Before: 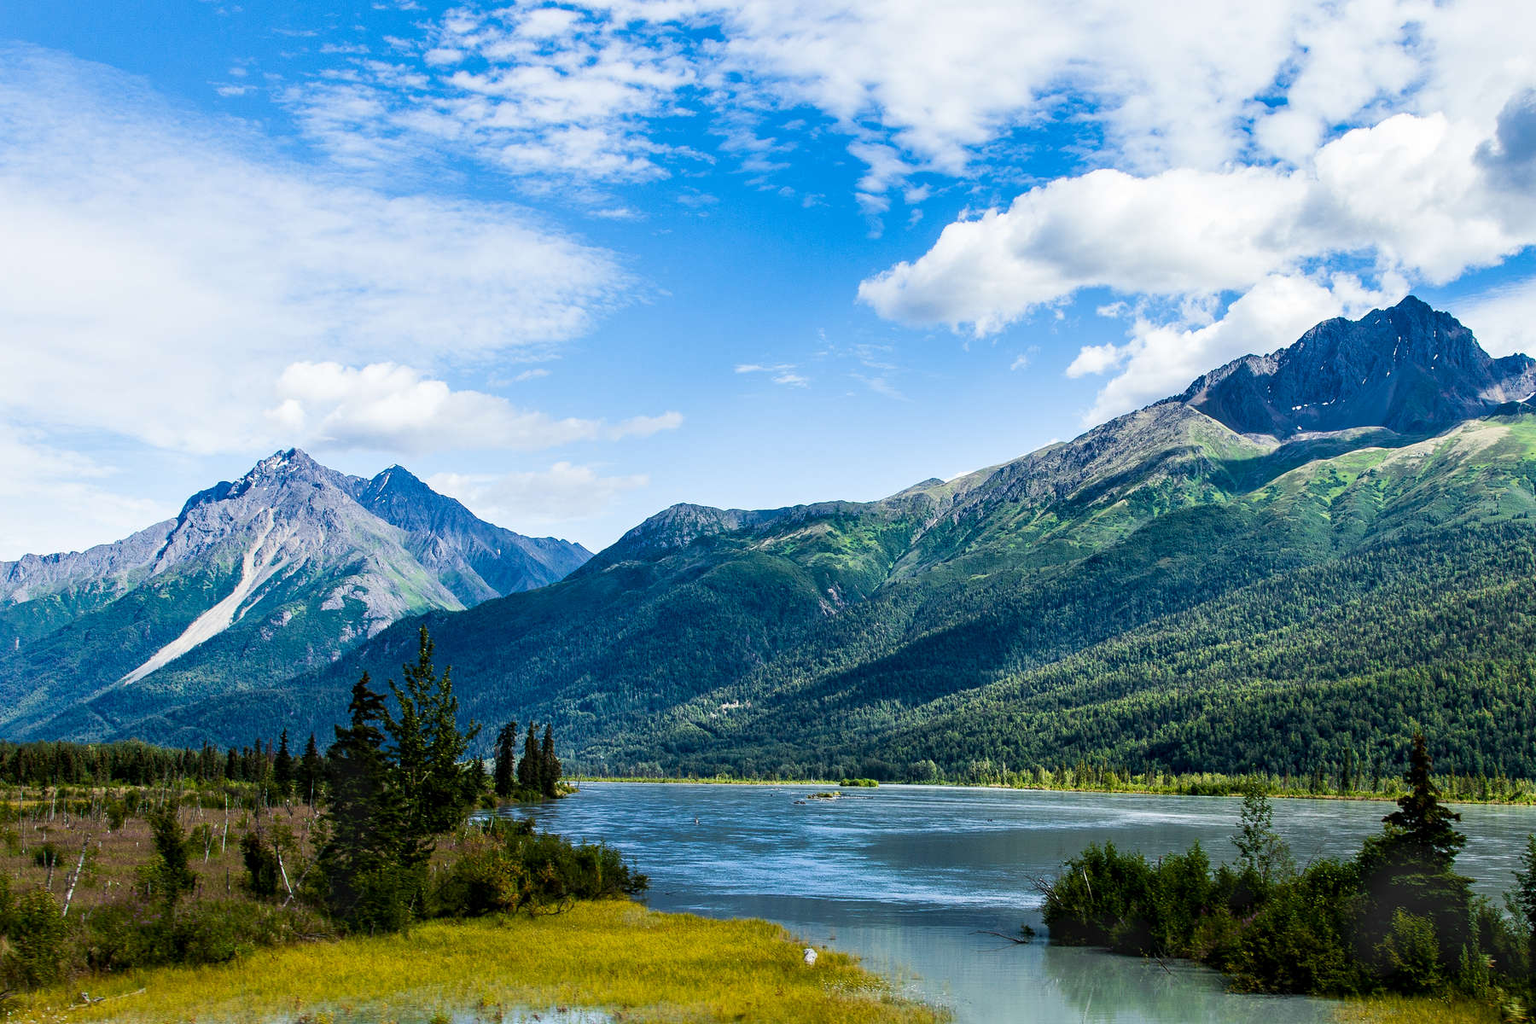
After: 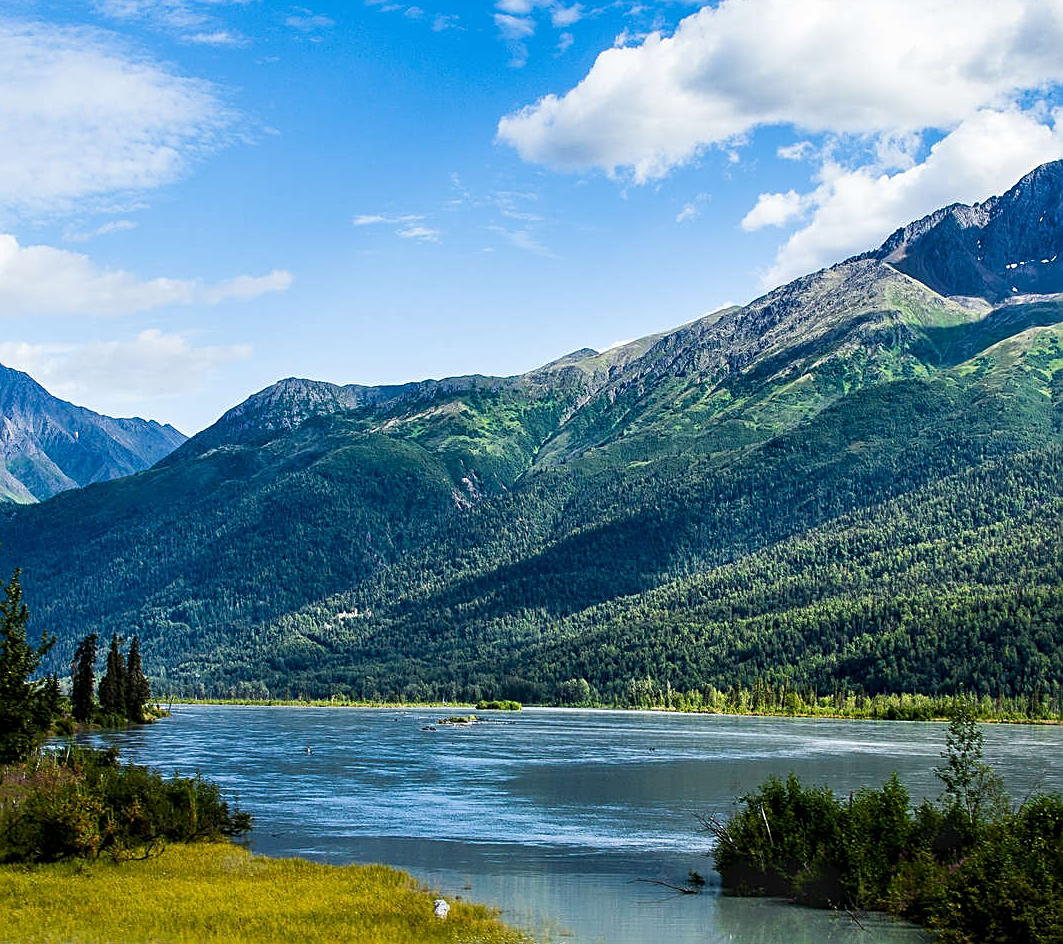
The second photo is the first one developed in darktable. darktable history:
crop and rotate: left 28.256%, top 17.734%, right 12.656%, bottom 3.573%
sharpen: on, module defaults
